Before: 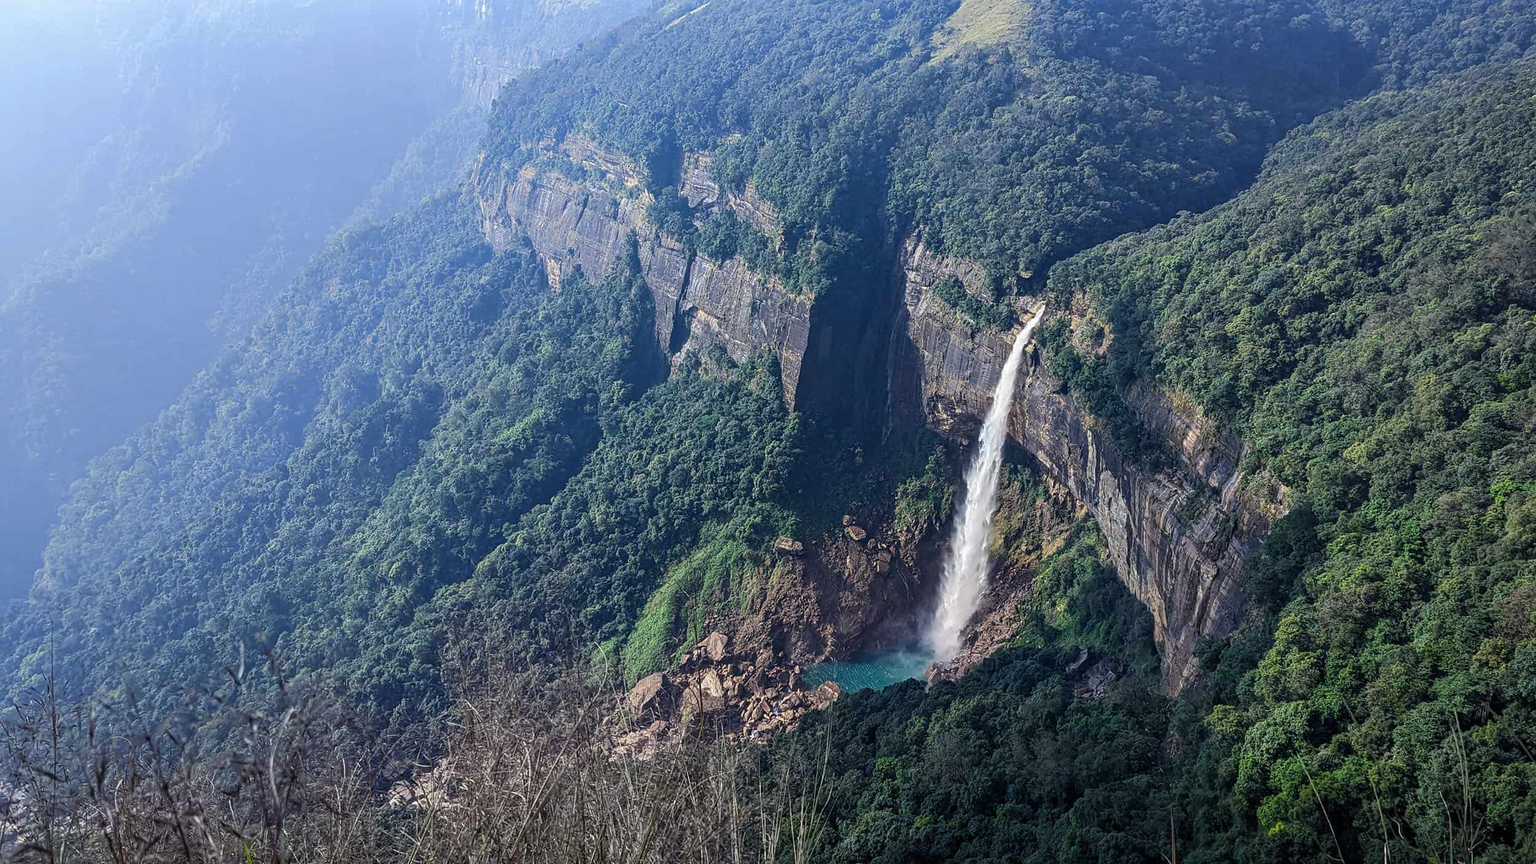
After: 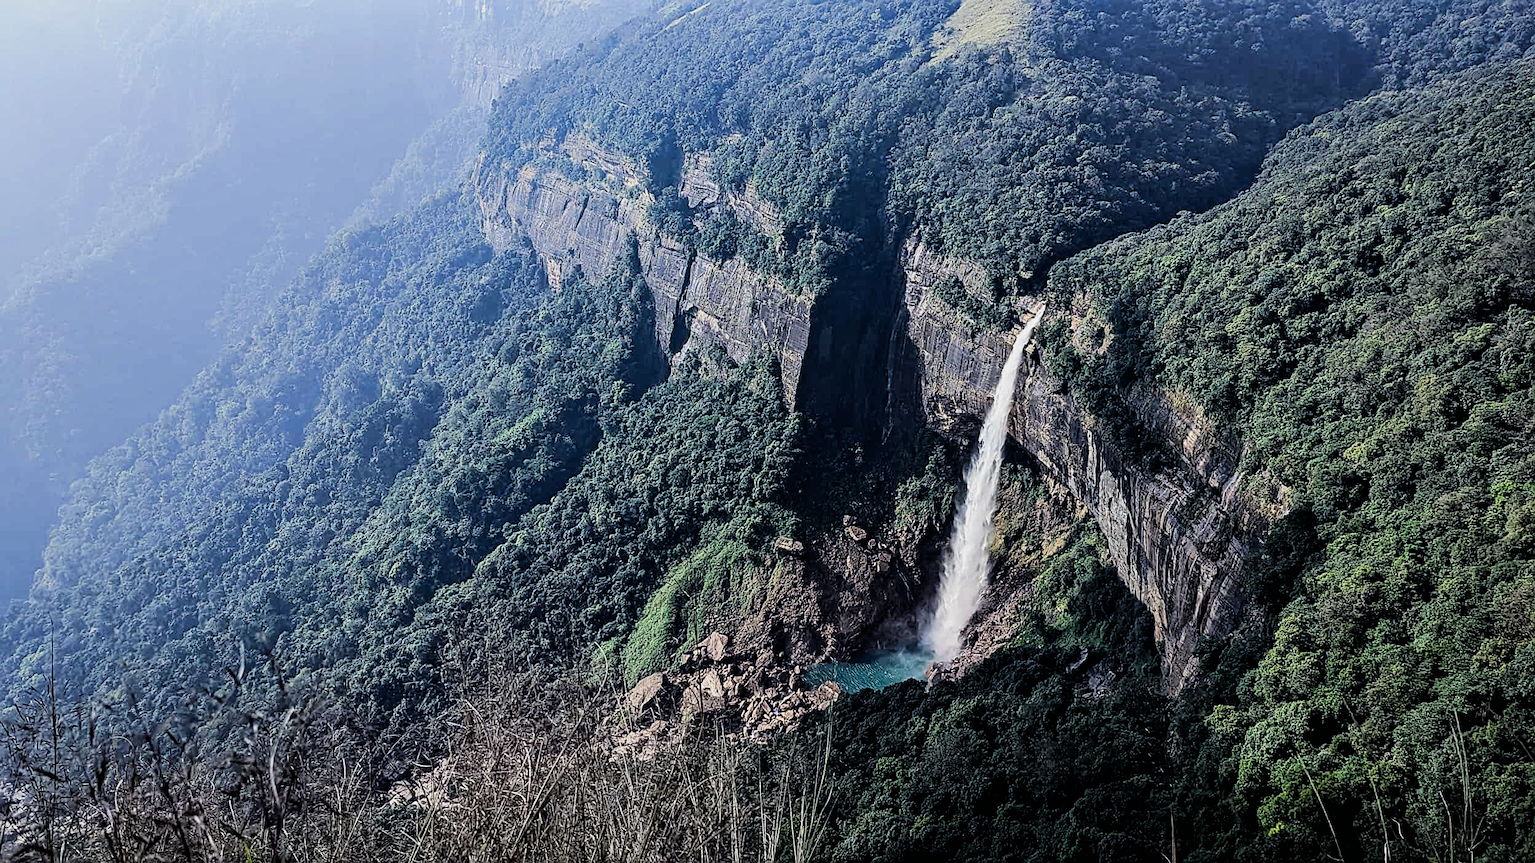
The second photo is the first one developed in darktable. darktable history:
filmic rgb: black relative exposure -5 EV, hardness 2.88, contrast 1.3, highlights saturation mix -30%
sharpen: on, module defaults
contrast equalizer: y [[0.524, 0.538, 0.547, 0.548, 0.538, 0.524], [0.5 ×6], [0.5 ×6], [0 ×6], [0 ×6]]
